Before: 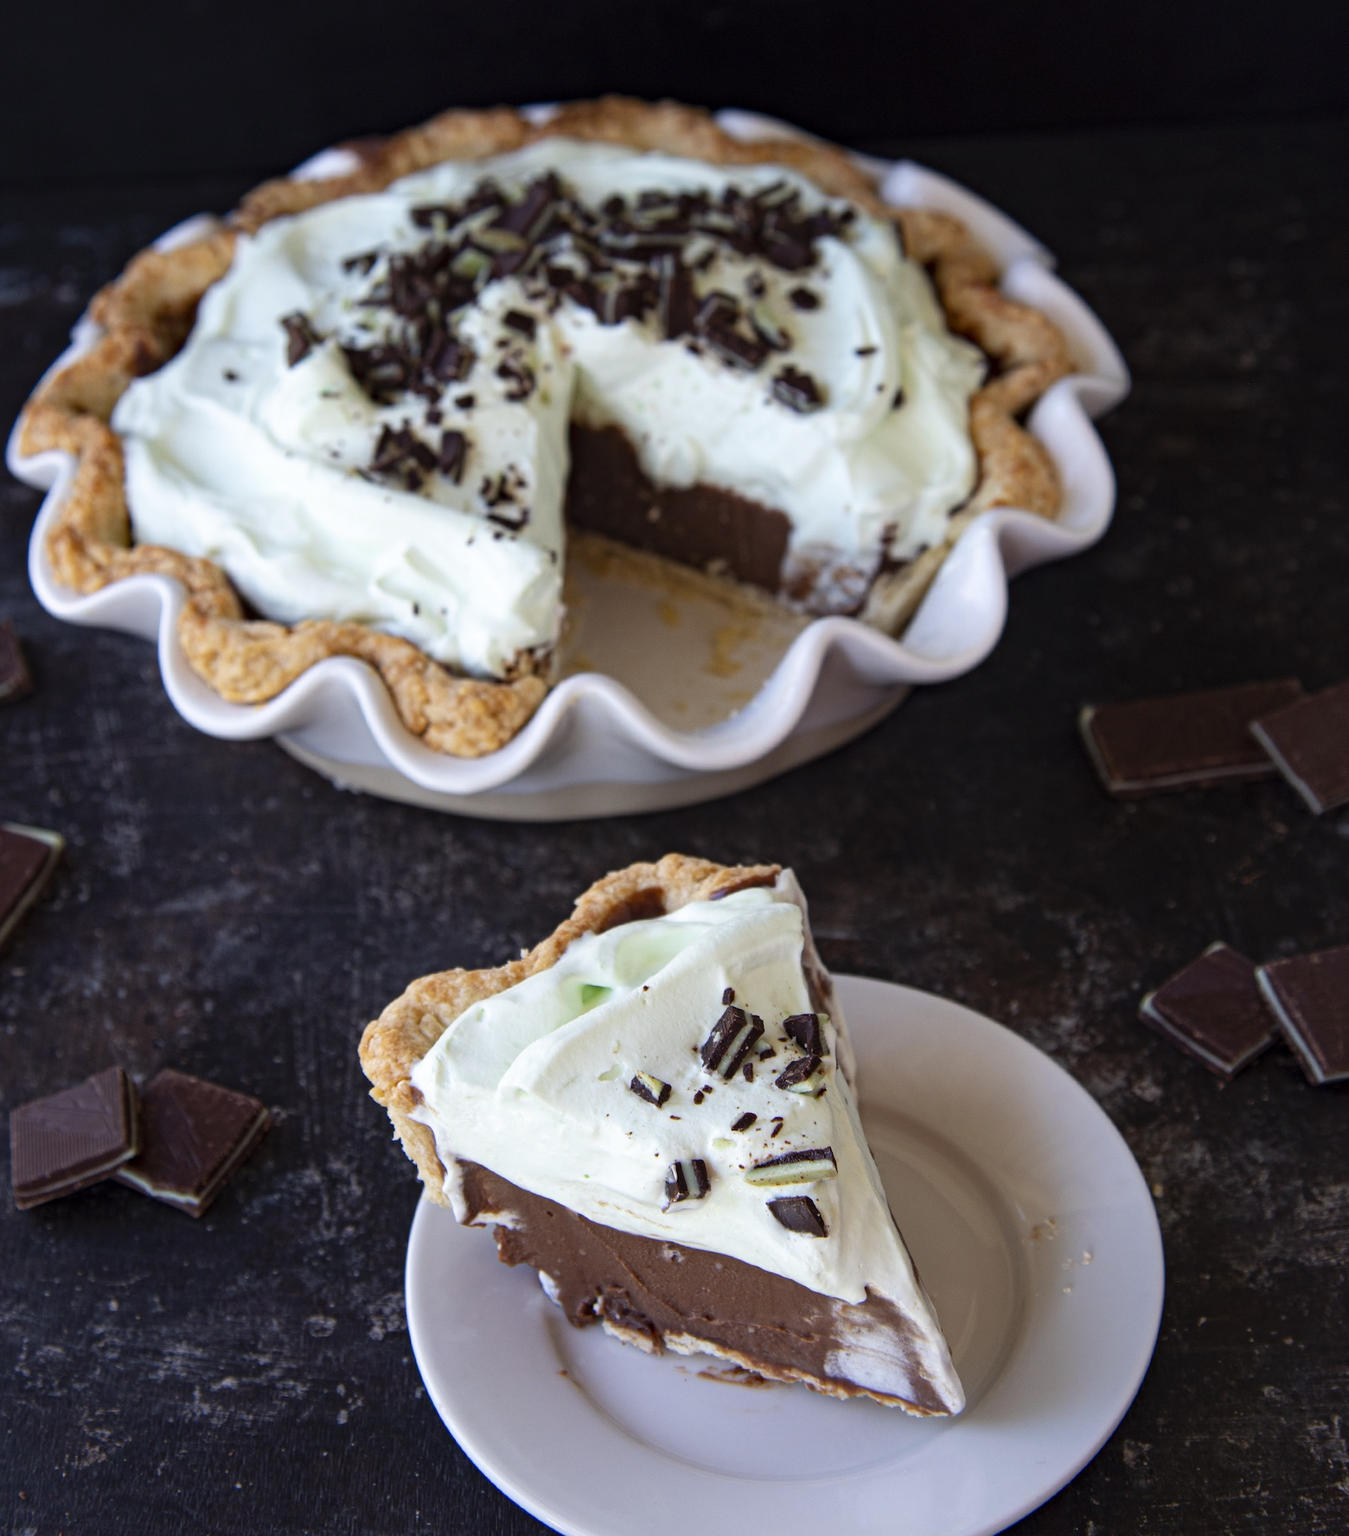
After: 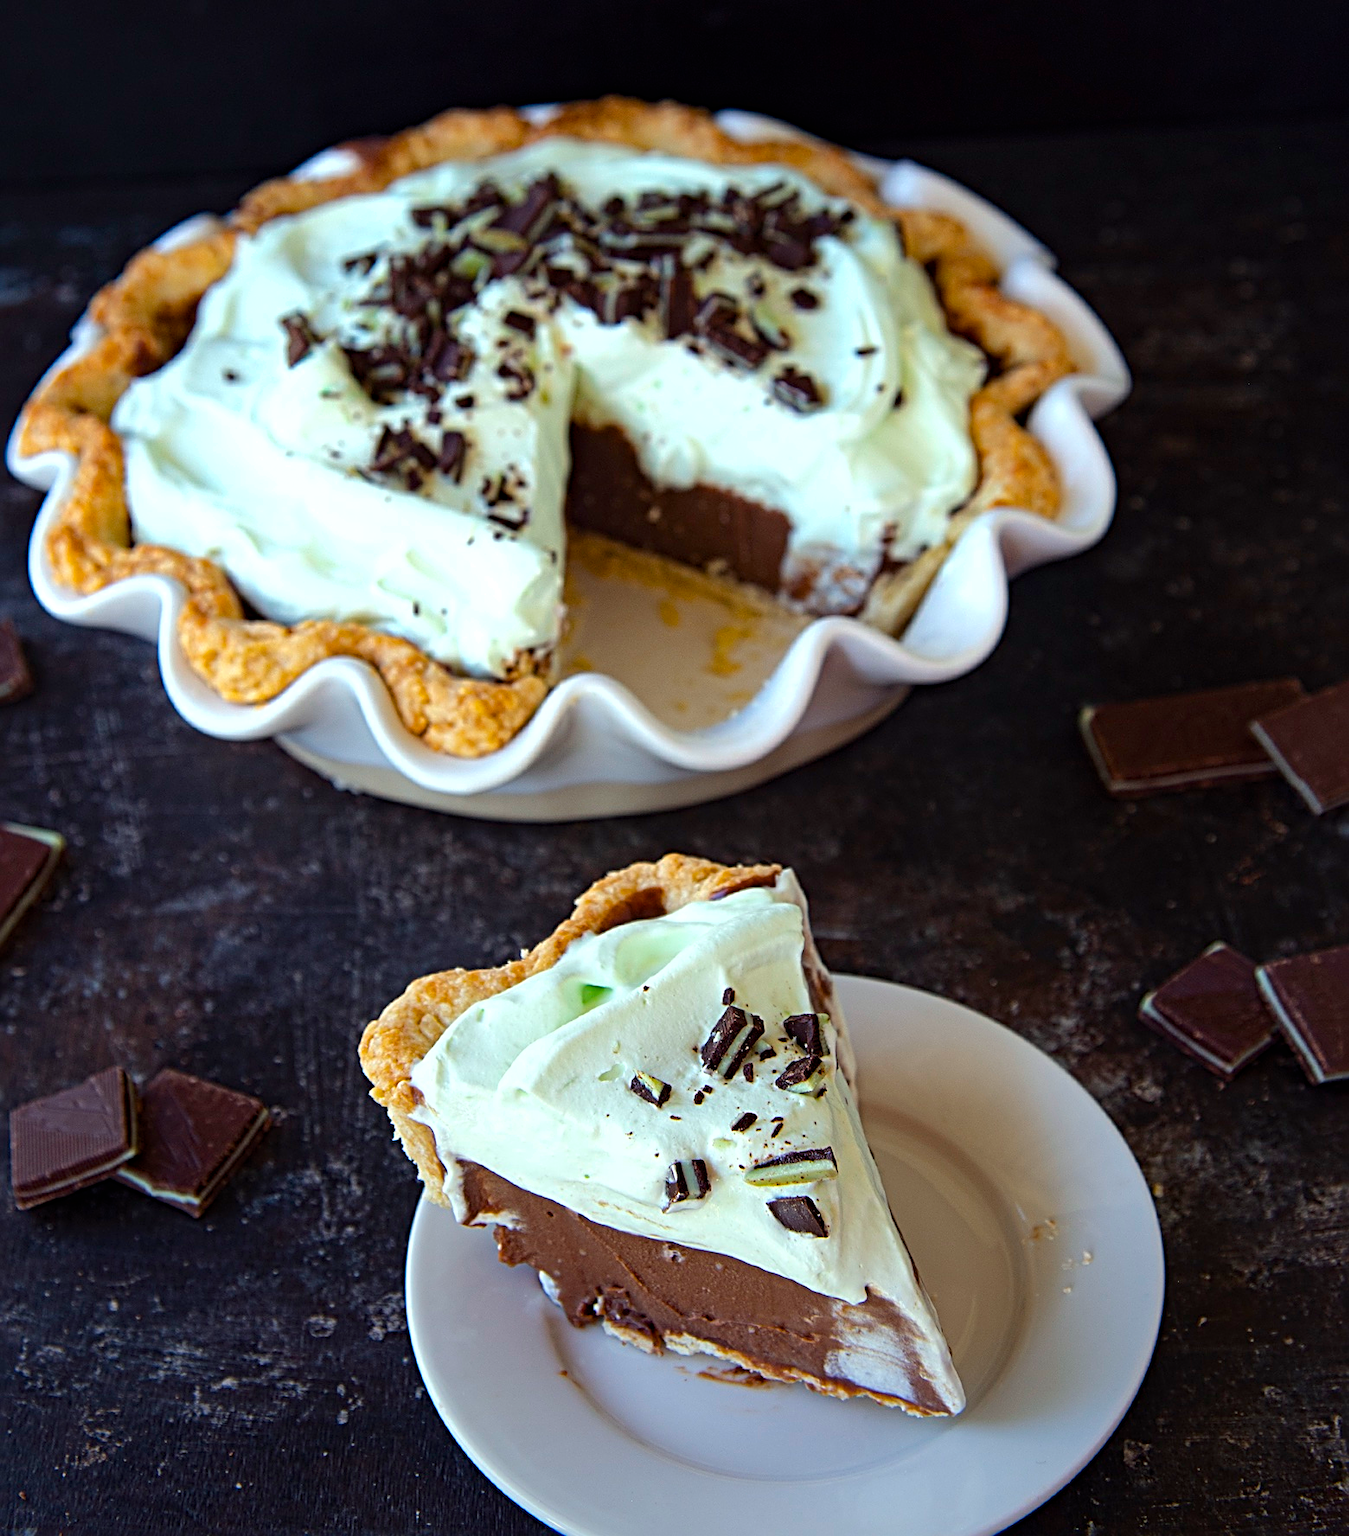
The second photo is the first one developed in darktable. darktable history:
color correction: highlights a* -8, highlights b* 3.1
exposure: black level correction 0, exposure 0.5 EV, compensate exposure bias true, compensate highlight preservation false
graduated density: rotation -180°, offset 27.42
white balance: emerald 1
shadows and highlights: shadows -20, white point adjustment -2, highlights -35
sharpen: radius 2.817, amount 0.715
color balance rgb: perceptual saturation grading › global saturation 30%
